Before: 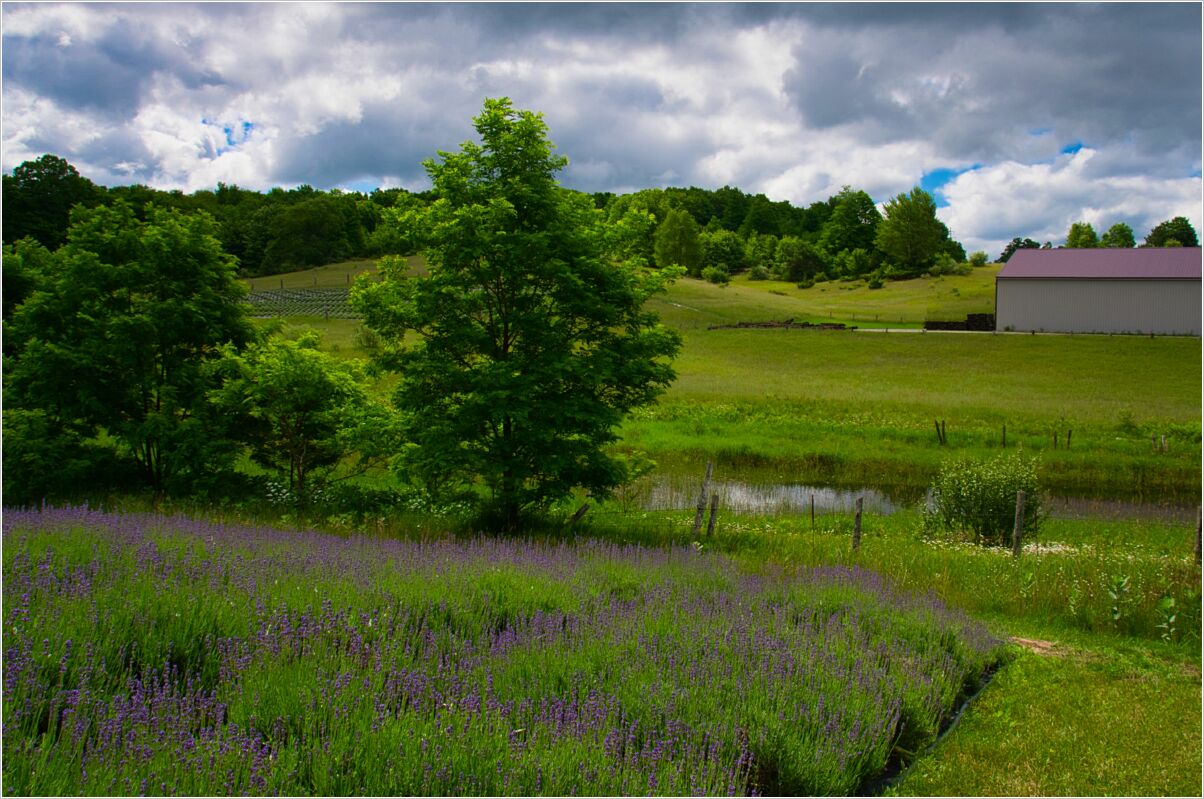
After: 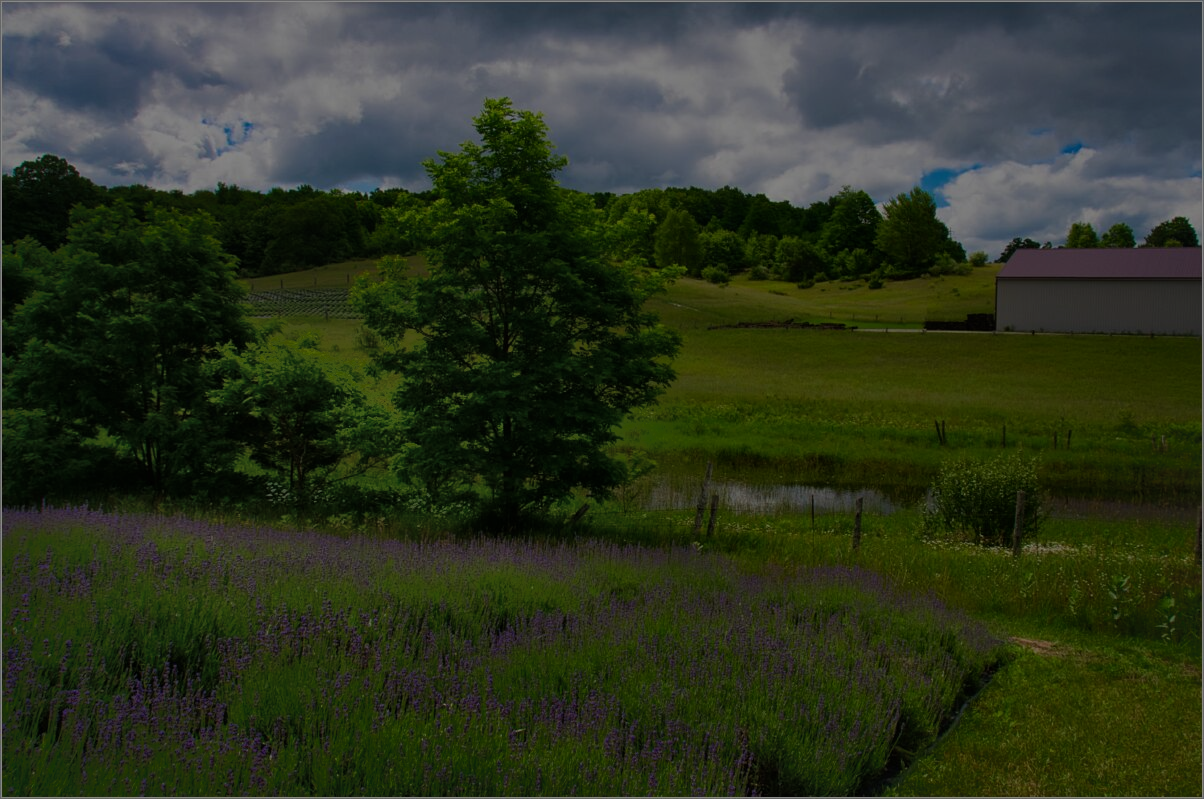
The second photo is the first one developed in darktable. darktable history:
shadows and highlights: shadows 62.66, white point adjustment 0.37, highlights -34.44, compress 83.82%
exposure: exposure -2.002 EV, compensate highlight preservation false
